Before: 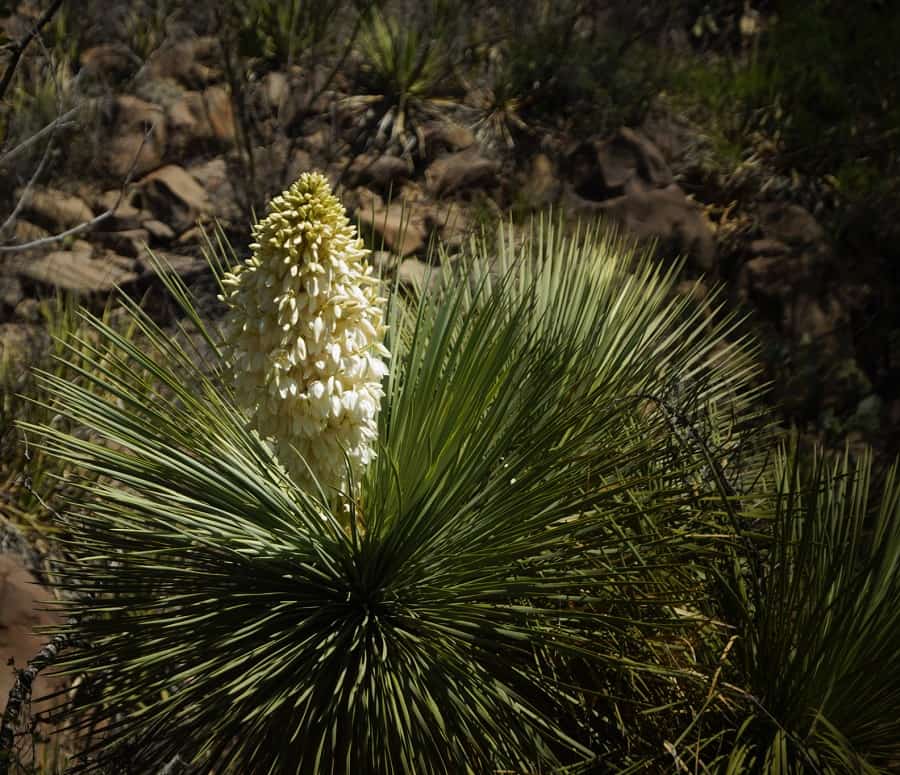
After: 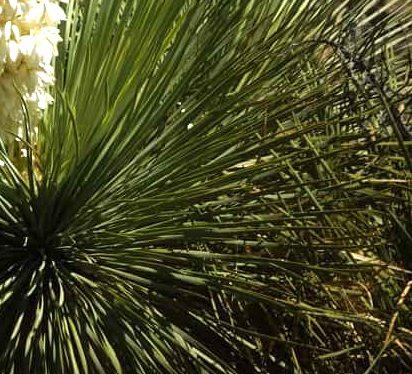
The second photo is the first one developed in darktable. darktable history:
exposure: exposure 0.921 EV, compensate highlight preservation false
crop: left 35.976%, top 45.819%, right 18.162%, bottom 5.807%
